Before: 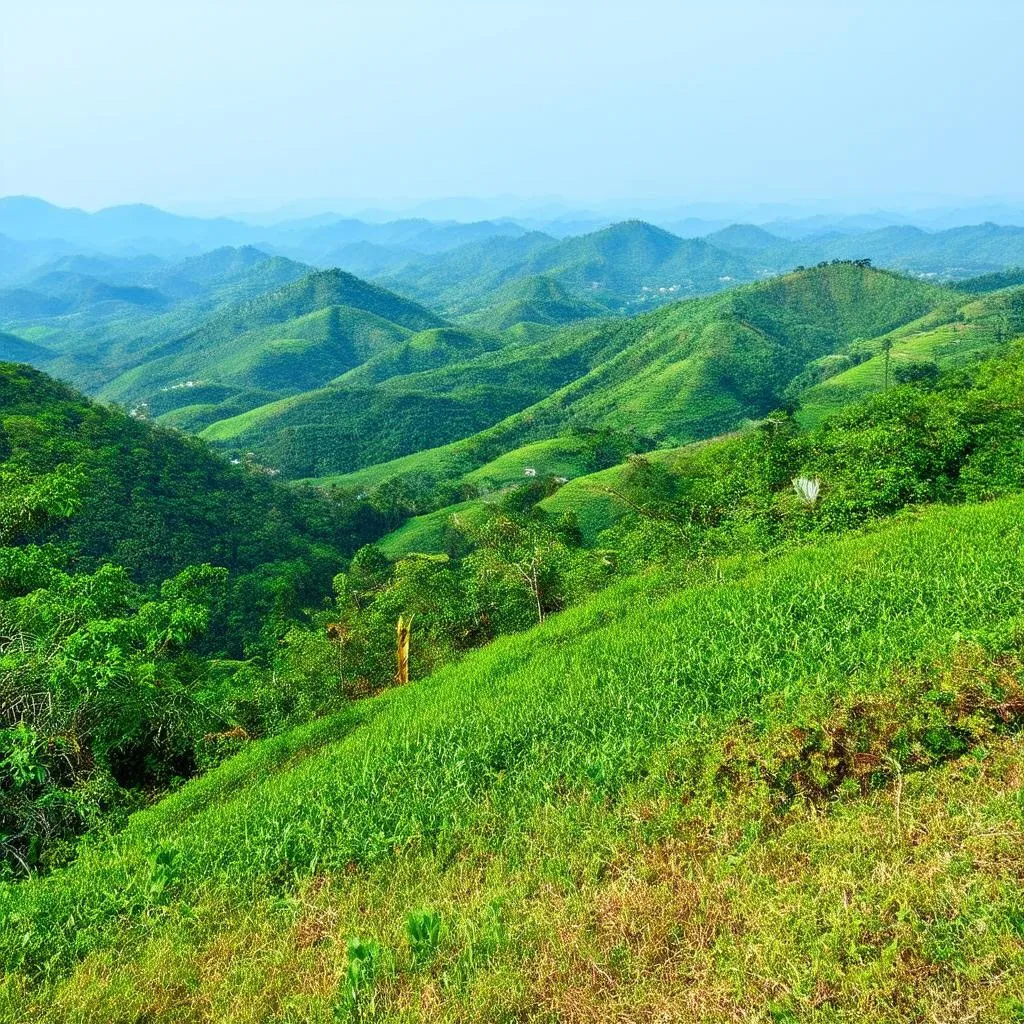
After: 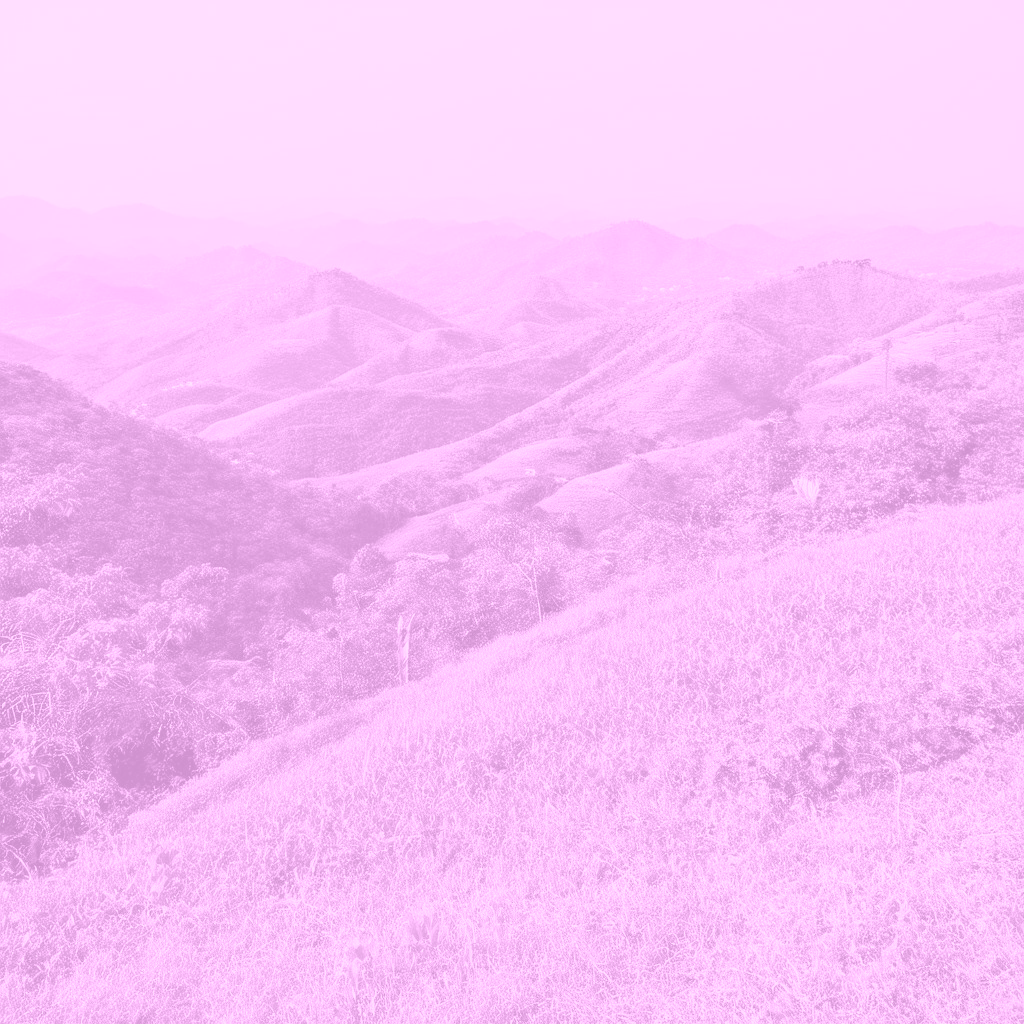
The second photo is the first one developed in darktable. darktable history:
colorize: hue 331.2°, saturation 69%, source mix 30.28%, lightness 69.02%, version 1
contrast brightness saturation: contrast -0.02, brightness -0.01, saturation 0.03
color balance rgb: linear chroma grading › global chroma 15%, perceptual saturation grading › global saturation 30%
